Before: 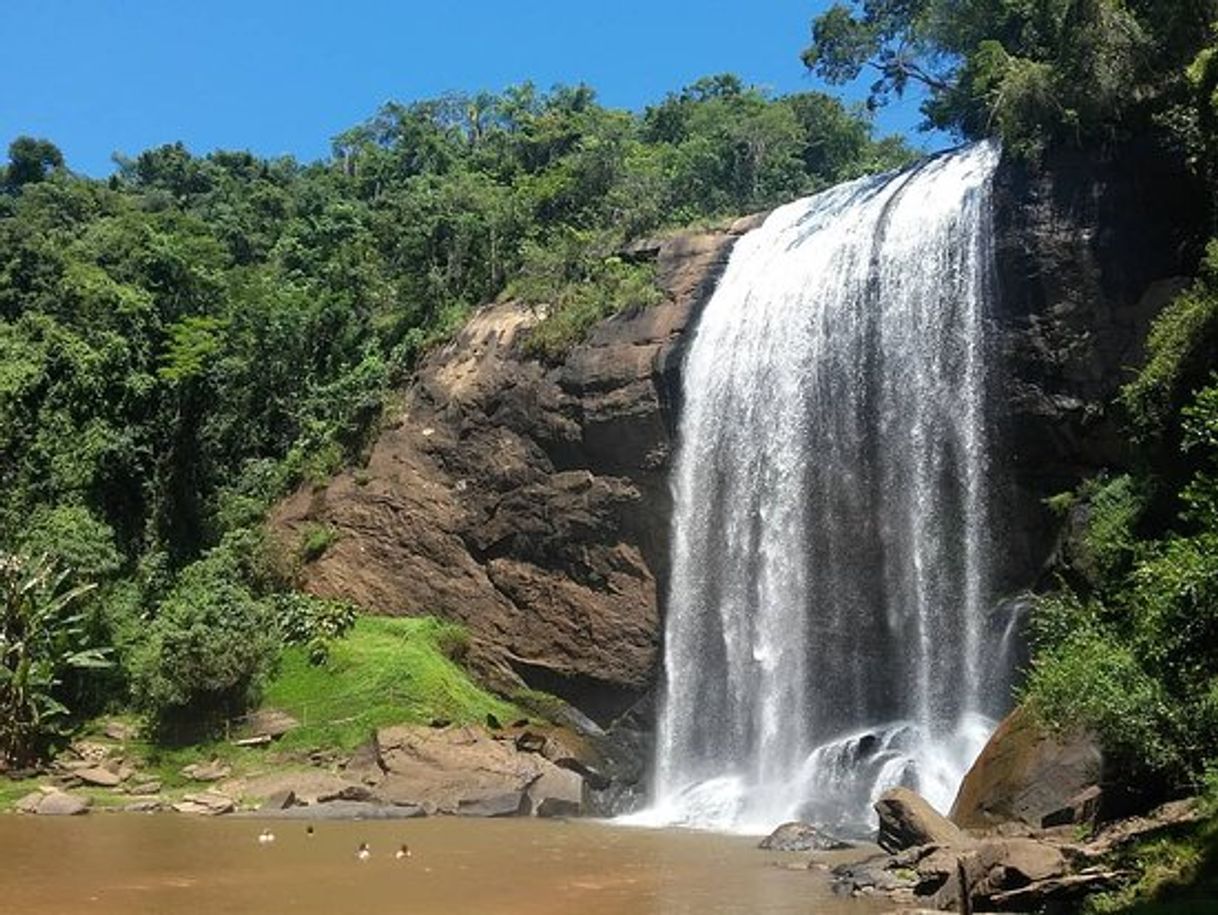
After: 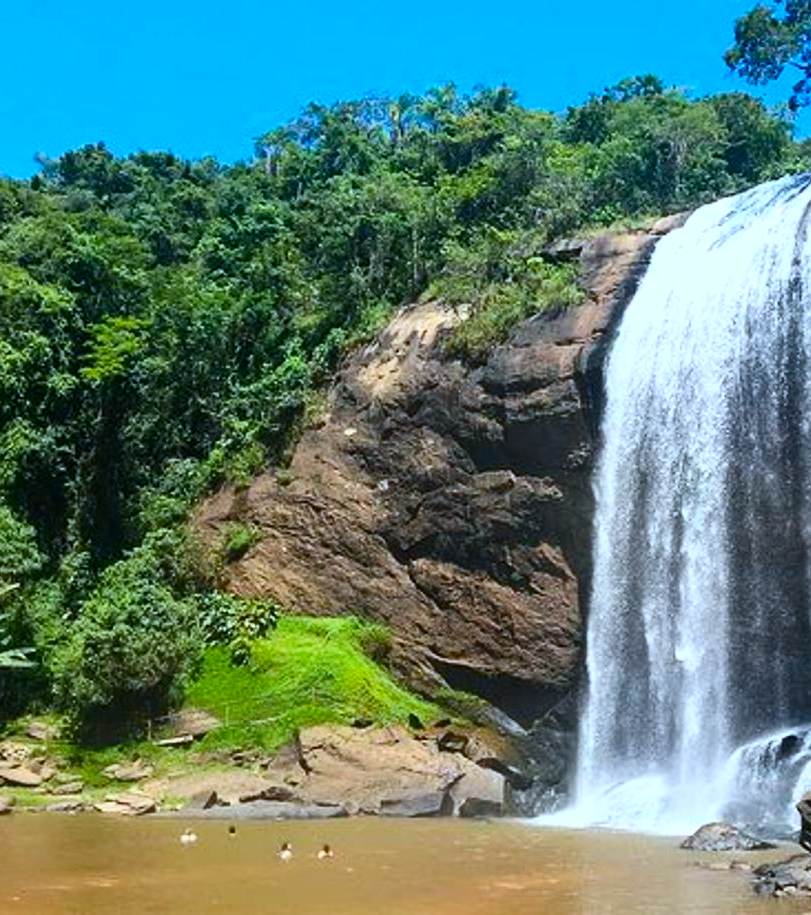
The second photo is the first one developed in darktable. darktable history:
exposure: compensate highlight preservation false
color calibration: illuminant custom, x 0.368, y 0.373, temperature 4342.78 K, clip negative RGB from gamut false
color balance rgb: linear chroma grading › global chroma 5.32%, perceptual saturation grading › global saturation 25.454%, global vibrance 30.21%
crop and rotate: left 6.404%, right 26.944%
contrast brightness saturation: contrast 0.237, brightness 0.089
